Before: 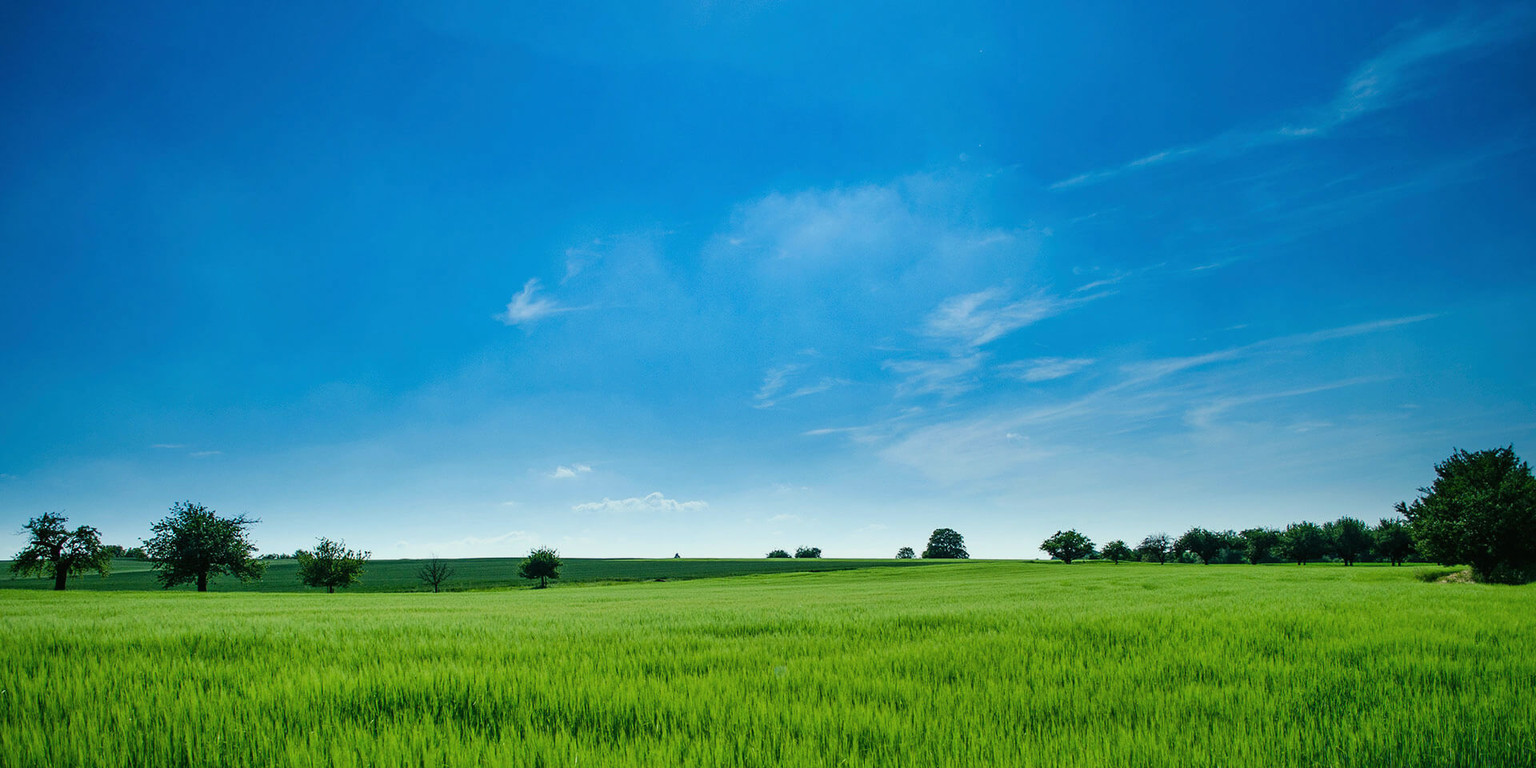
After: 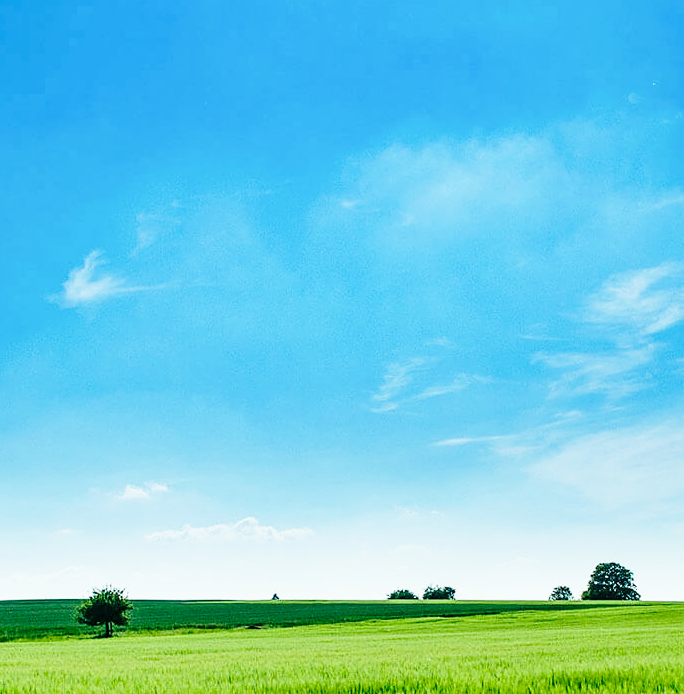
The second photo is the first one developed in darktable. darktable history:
crop and rotate: left 29.768%, top 10.244%, right 34.585%, bottom 17.412%
base curve: curves: ch0 [(0, 0) (0.028, 0.03) (0.121, 0.232) (0.46, 0.748) (0.859, 0.968) (1, 1)], preserve colors none
contrast equalizer: y [[0.502, 0.505, 0.512, 0.529, 0.564, 0.588], [0.5 ×6], [0.502, 0.505, 0.512, 0.529, 0.564, 0.588], [0, 0.001, 0.001, 0.004, 0.008, 0.011], [0, 0.001, 0.001, 0.004, 0.008, 0.011]]
